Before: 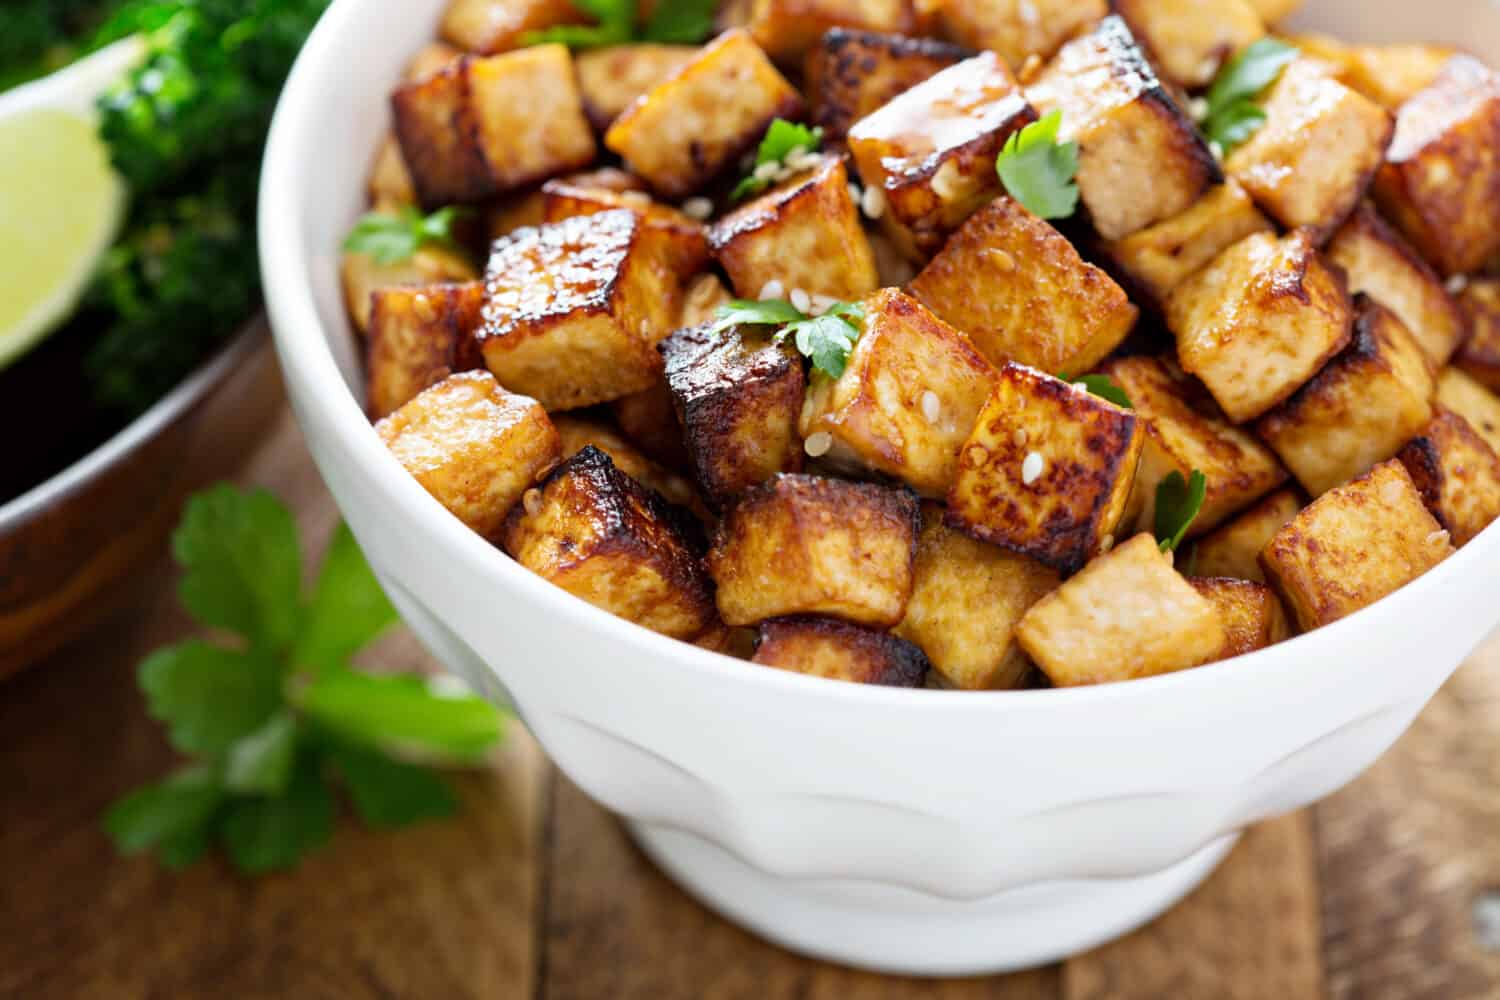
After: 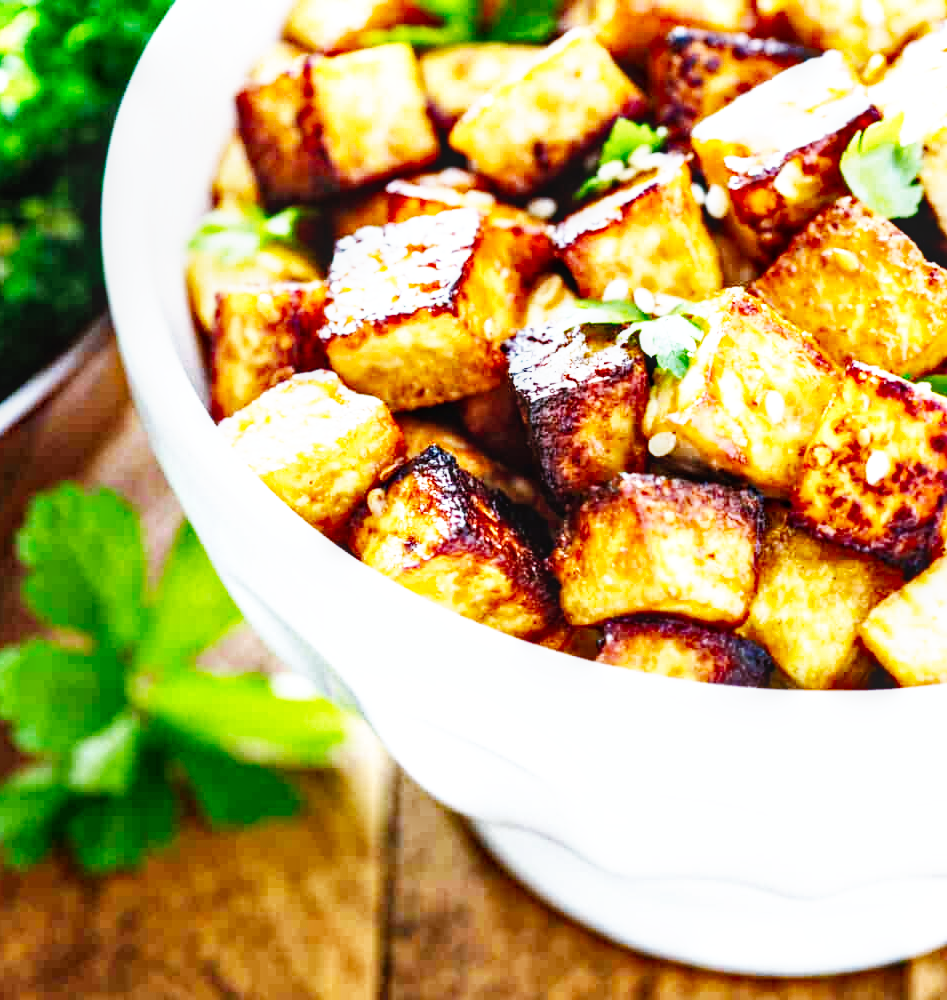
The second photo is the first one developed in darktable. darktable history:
local contrast: on, module defaults
base curve: curves: ch0 [(0, 0) (0.007, 0.004) (0.027, 0.03) (0.046, 0.07) (0.207, 0.54) (0.442, 0.872) (0.673, 0.972) (1, 1)], preserve colors none
haze removal: strength 0.292, distance 0.245, compatibility mode true, adaptive false
color calibration: x 0.37, y 0.382, temperature 4313.15 K
crop: left 10.447%, right 26.4%
shadows and highlights: low approximation 0.01, soften with gaussian
exposure: black level correction 0, exposure 0.697 EV, compensate exposure bias true, compensate highlight preservation false
